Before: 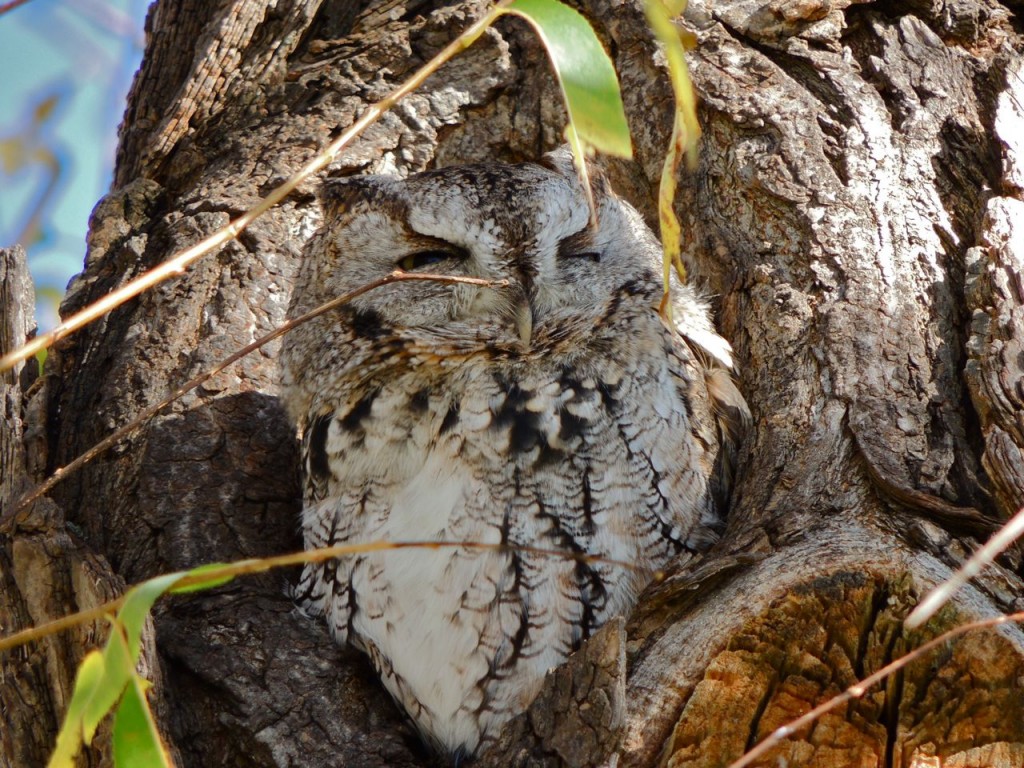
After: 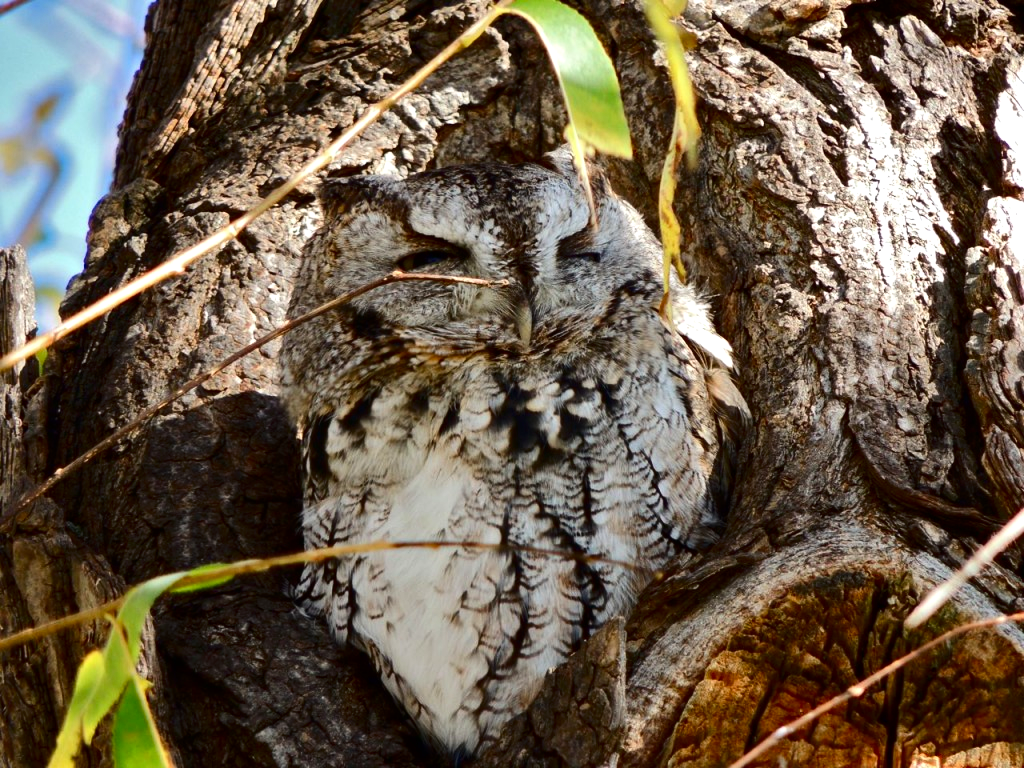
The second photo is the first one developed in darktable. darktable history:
exposure: exposure 0.3 EV, compensate highlight preservation false
contrast brightness saturation: contrast 0.2, brightness -0.11, saturation 0.1
